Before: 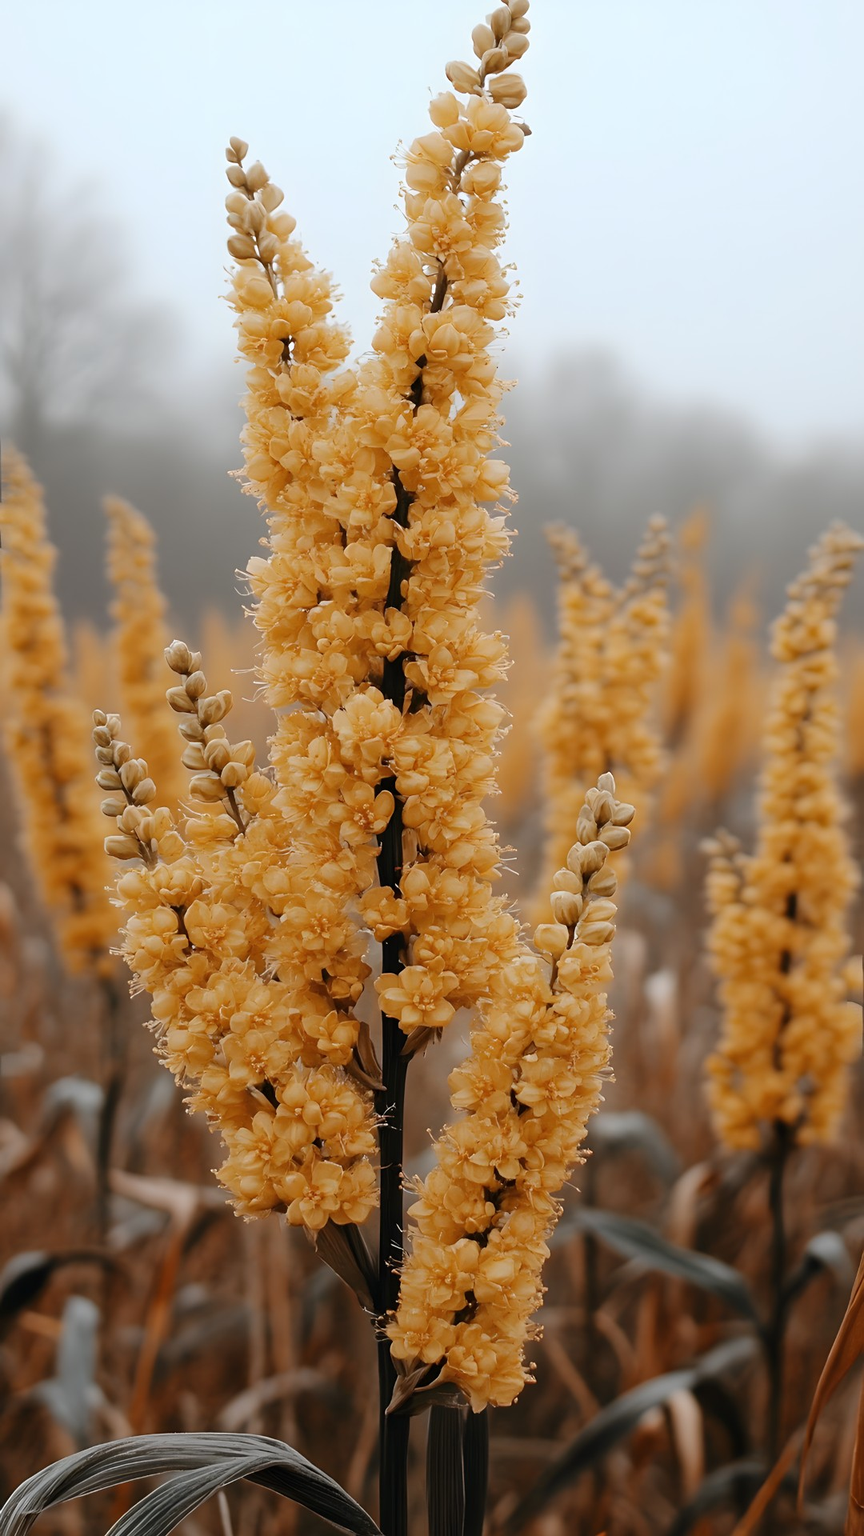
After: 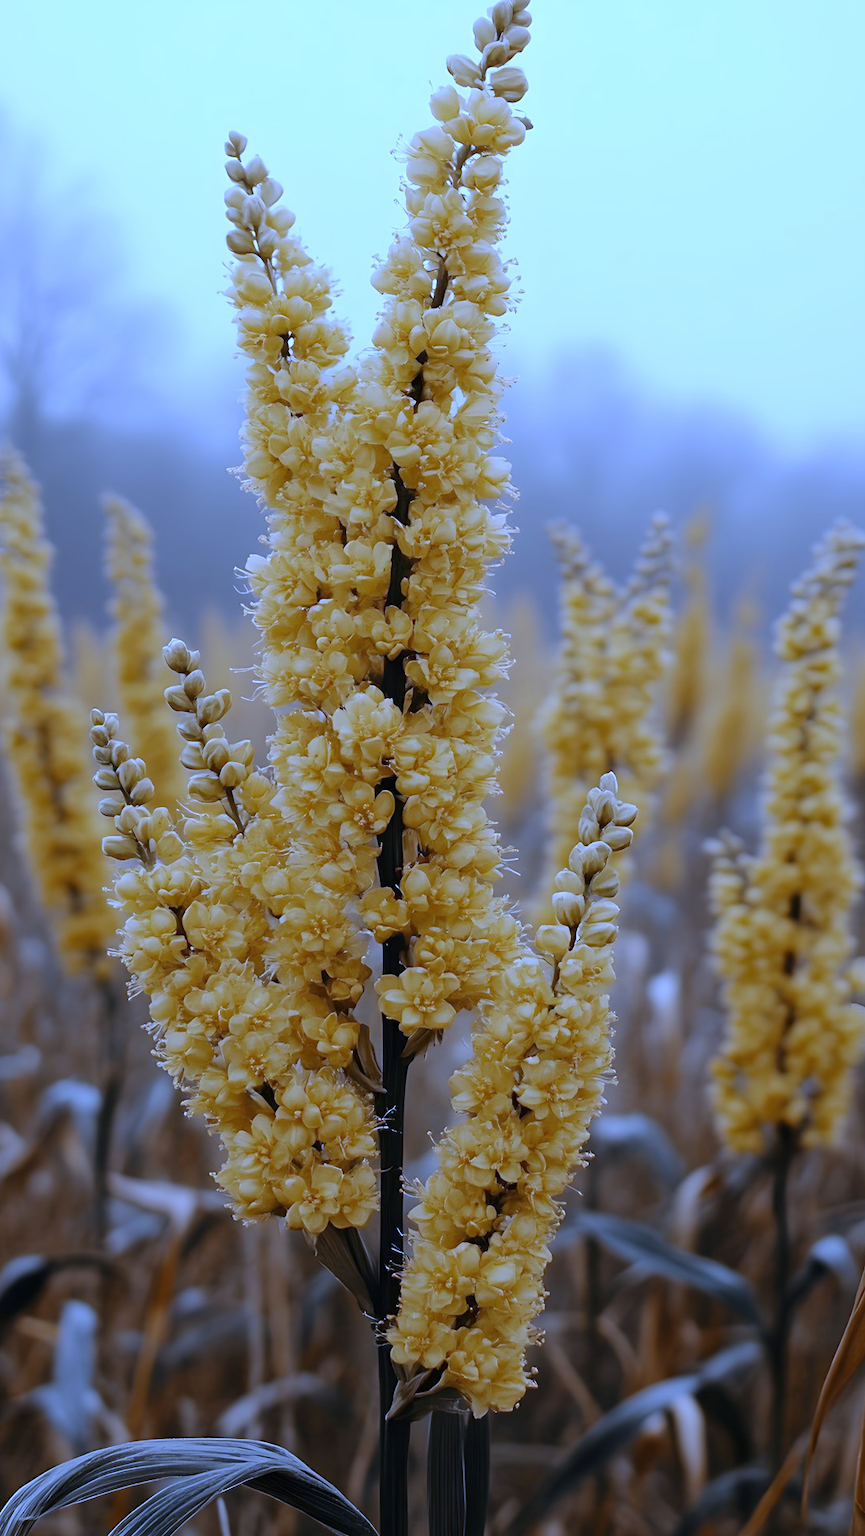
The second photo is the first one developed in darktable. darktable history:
crop: left 0.434%, top 0.485%, right 0.244%, bottom 0.386%
white balance: red 0.766, blue 1.537
color correction: highlights b* 3
